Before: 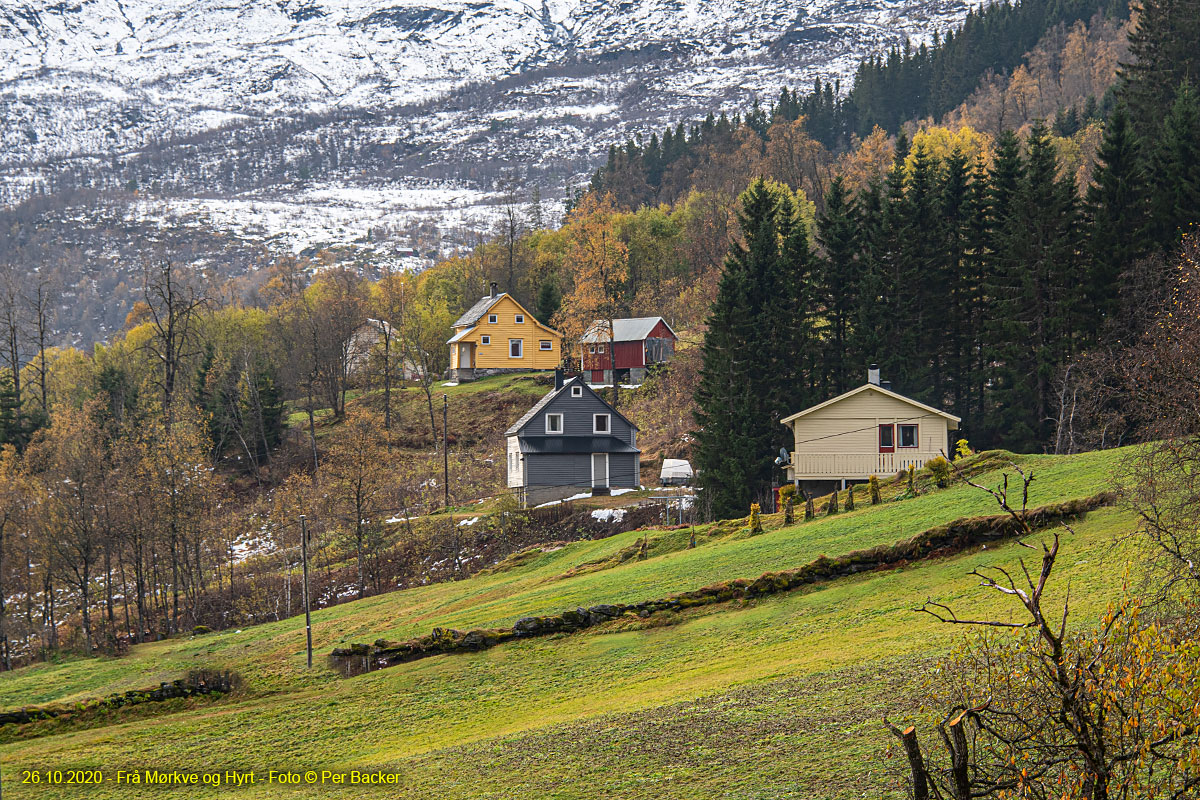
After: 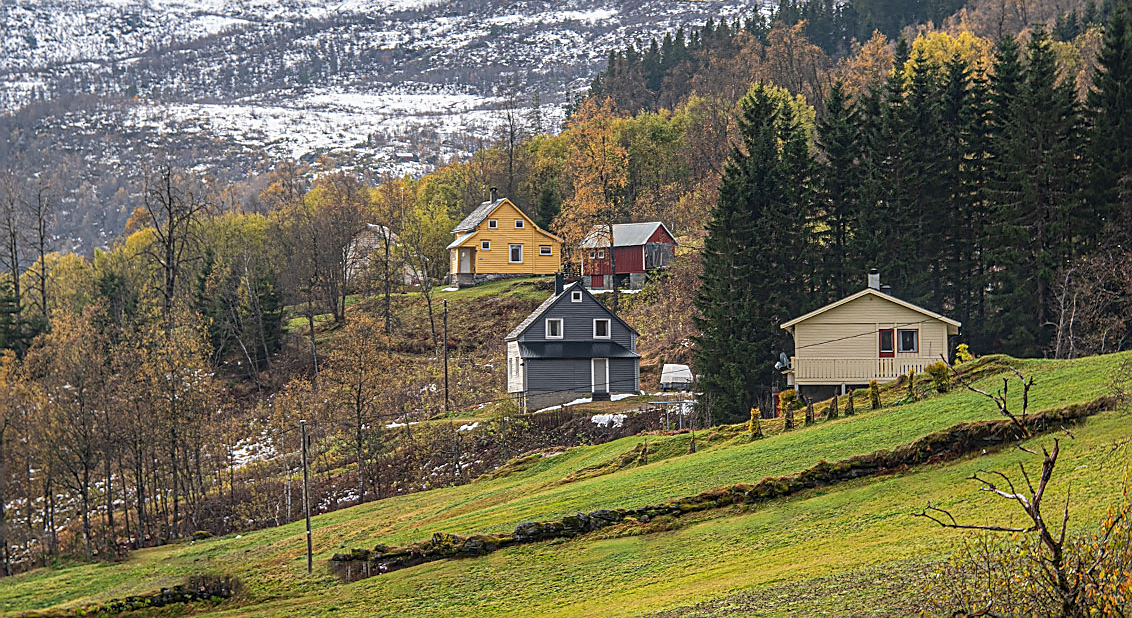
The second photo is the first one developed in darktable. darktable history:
sharpen: on, module defaults
local contrast: detail 110%
crop and rotate: angle 0.046°, top 11.89%, right 5.538%, bottom 10.694%
